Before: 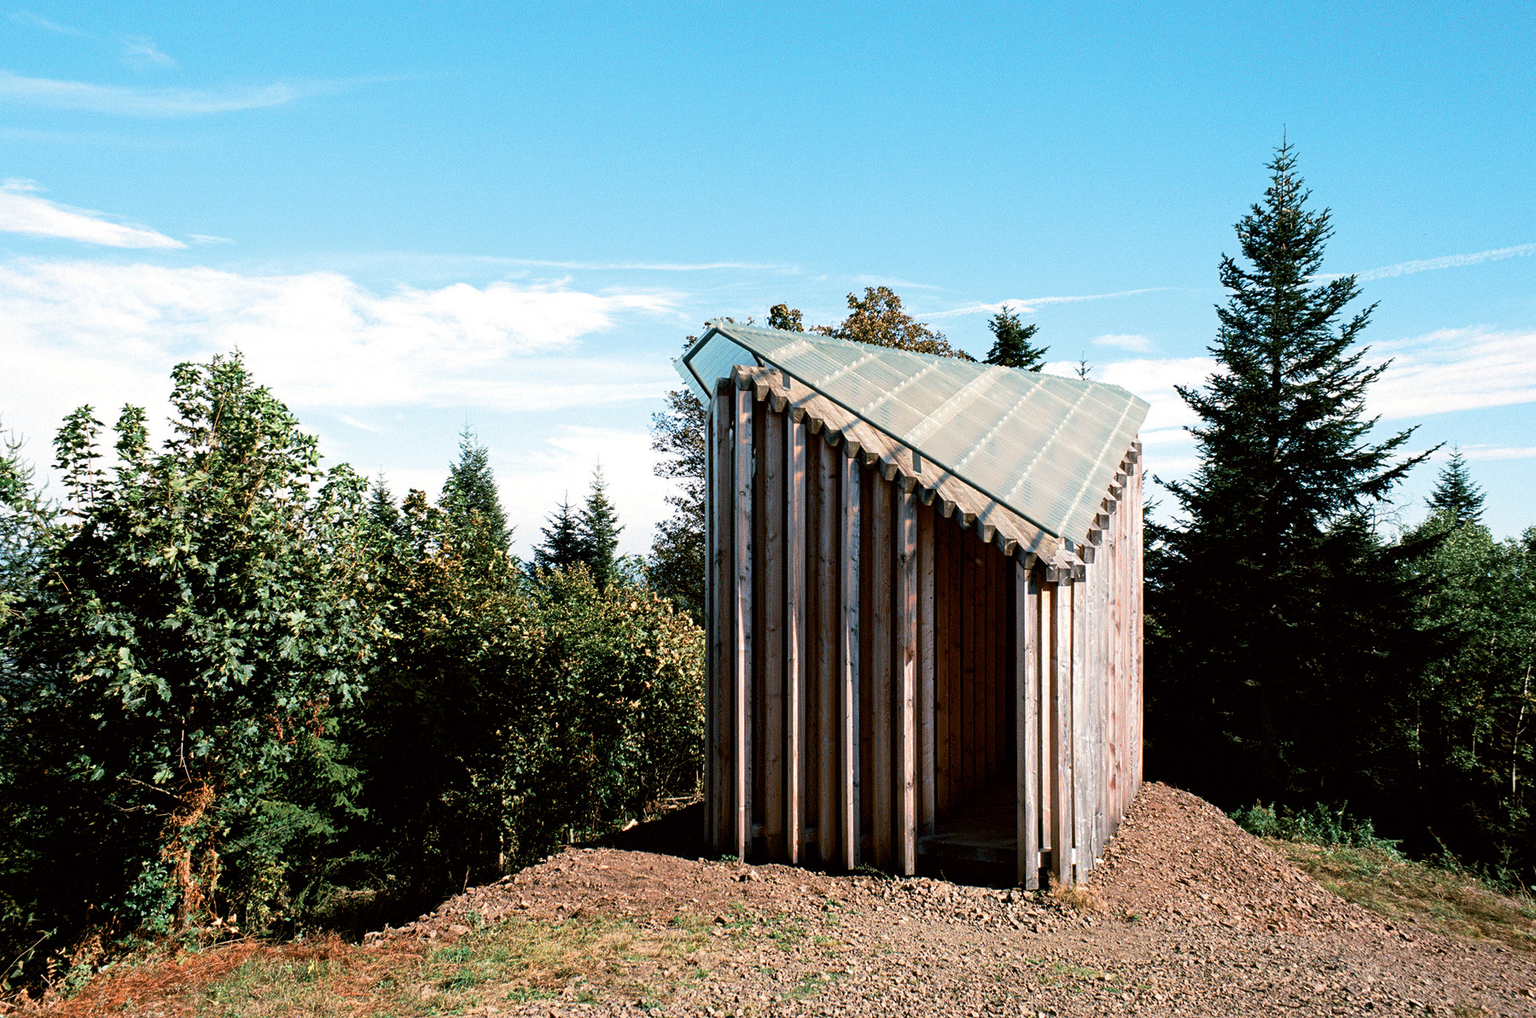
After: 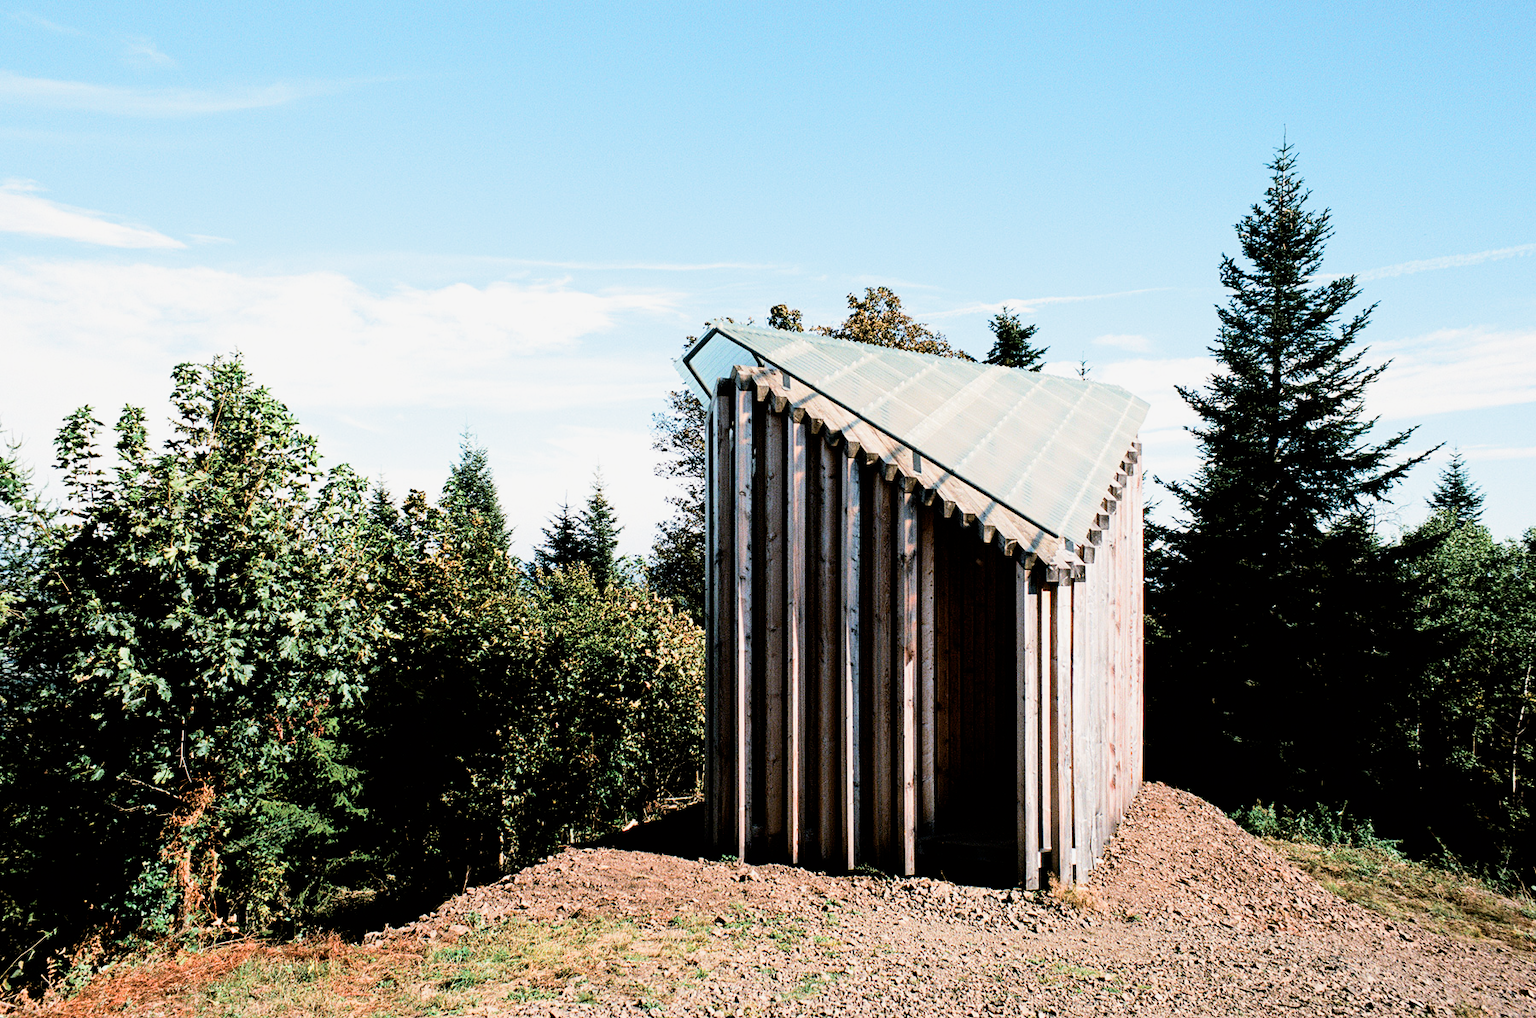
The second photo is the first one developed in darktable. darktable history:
filmic rgb: black relative exposure -5 EV, hardness 2.88, contrast 1.3, highlights saturation mix -30%
exposure: black level correction 0, exposure 0.7 EV, compensate exposure bias true, compensate highlight preservation false
